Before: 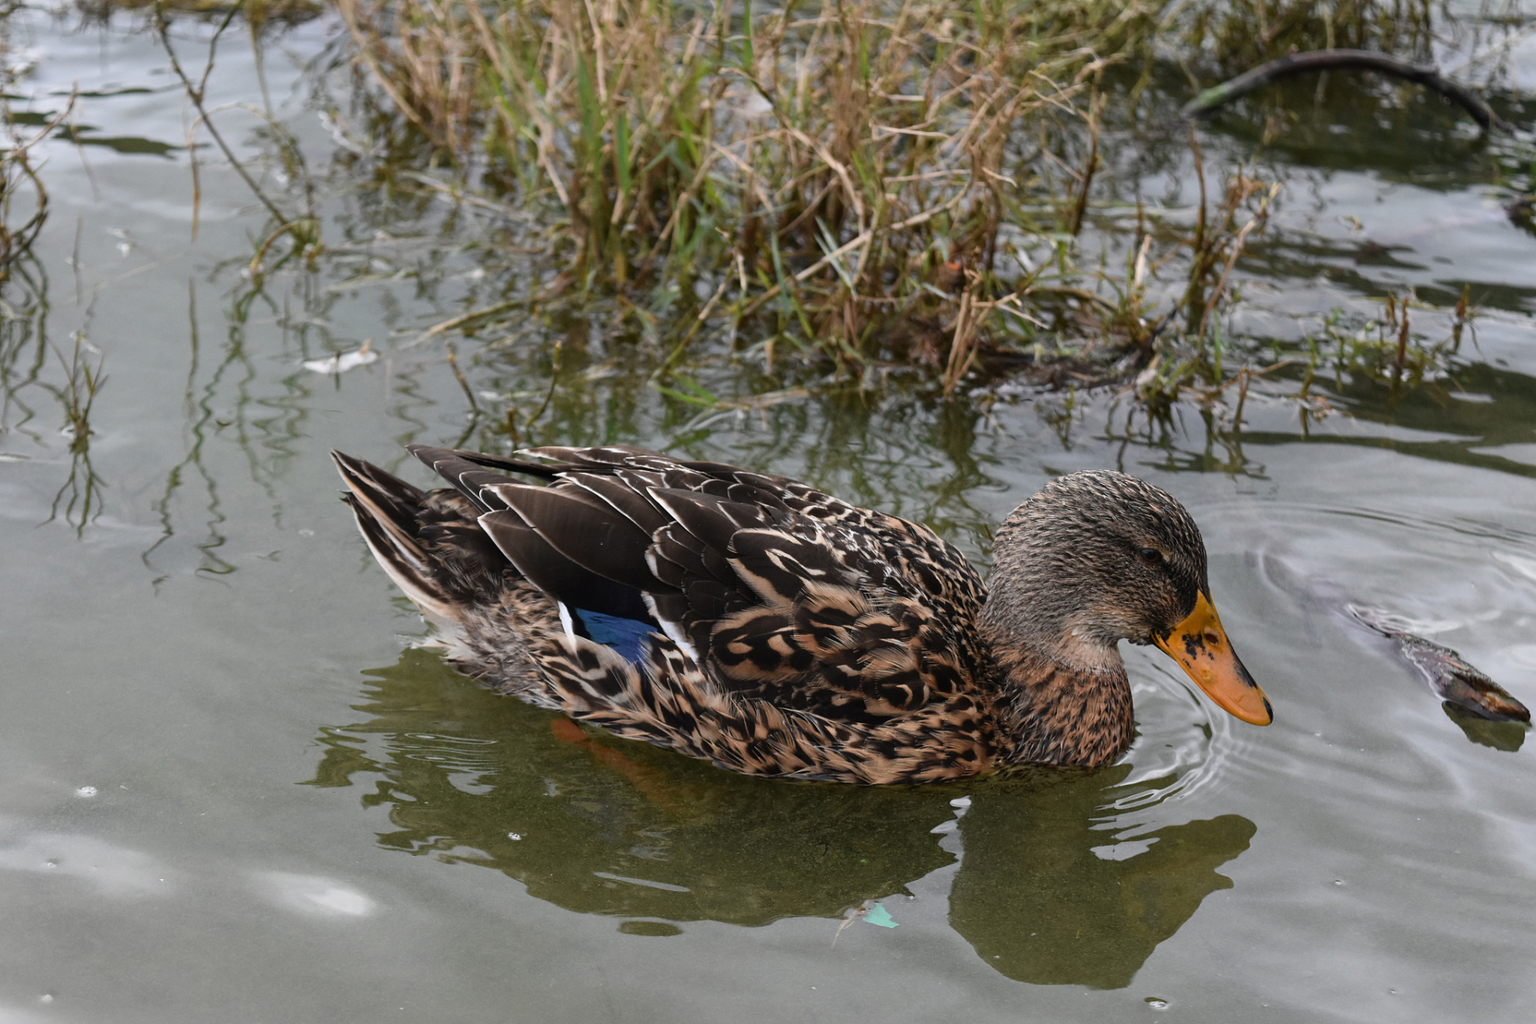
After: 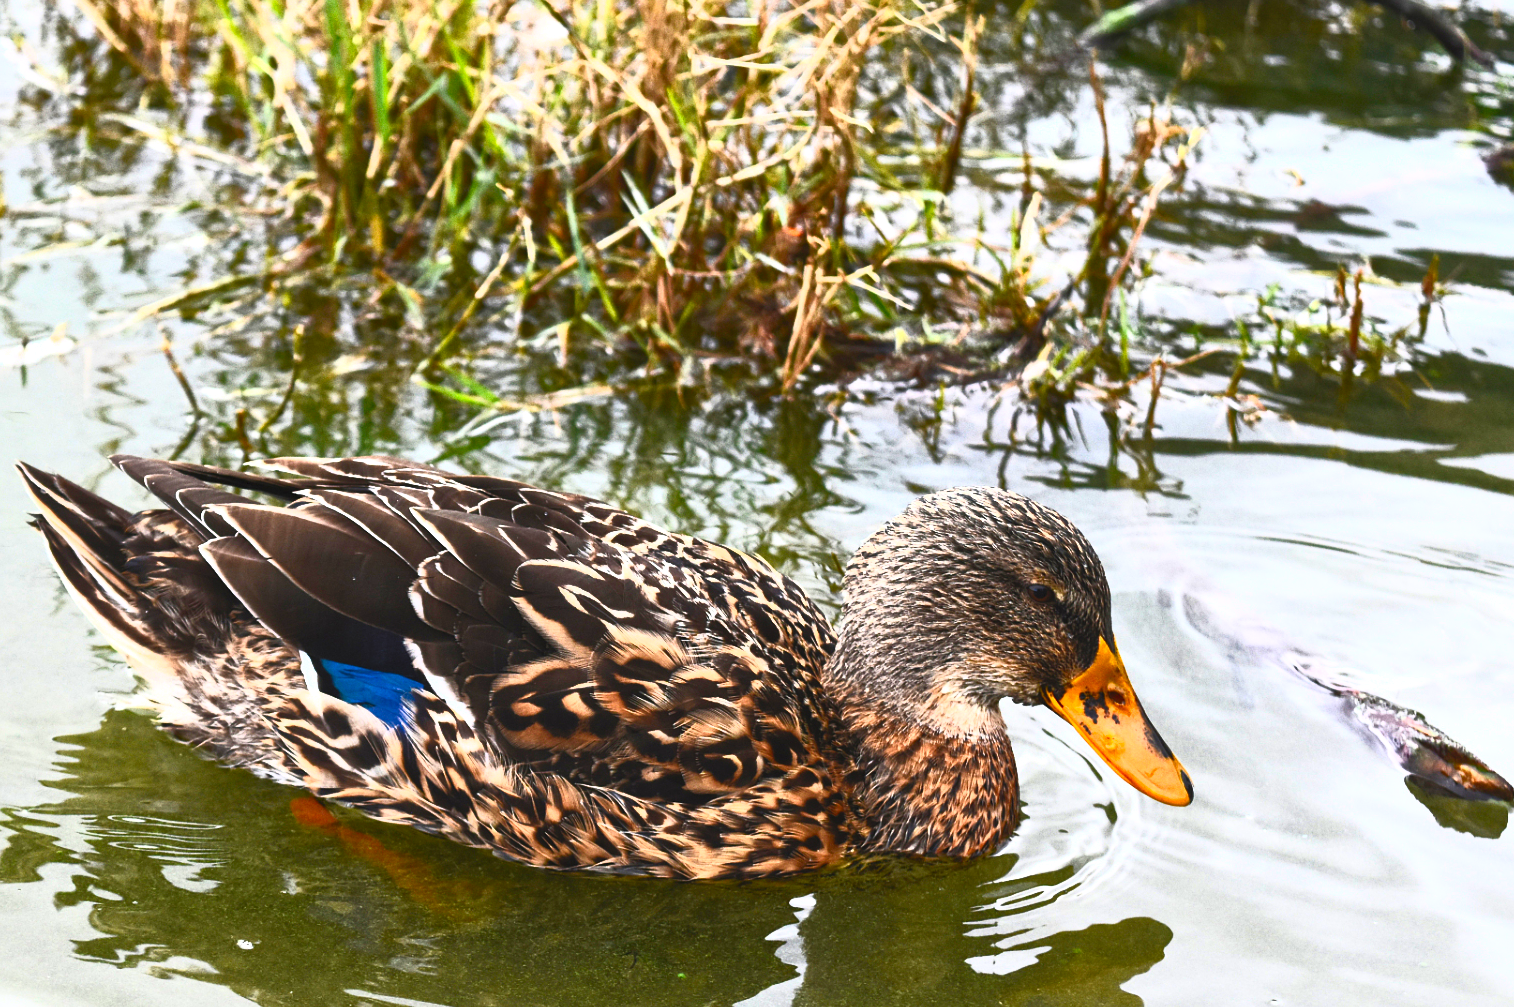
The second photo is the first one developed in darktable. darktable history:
local contrast: mode bilateral grid, contrast 30, coarseness 25, midtone range 0.2
contrast brightness saturation: contrast 1, brightness 1, saturation 1
crop and rotate: left 20.74%, top 7.912%, right 0.375%, bottom 13.378%
